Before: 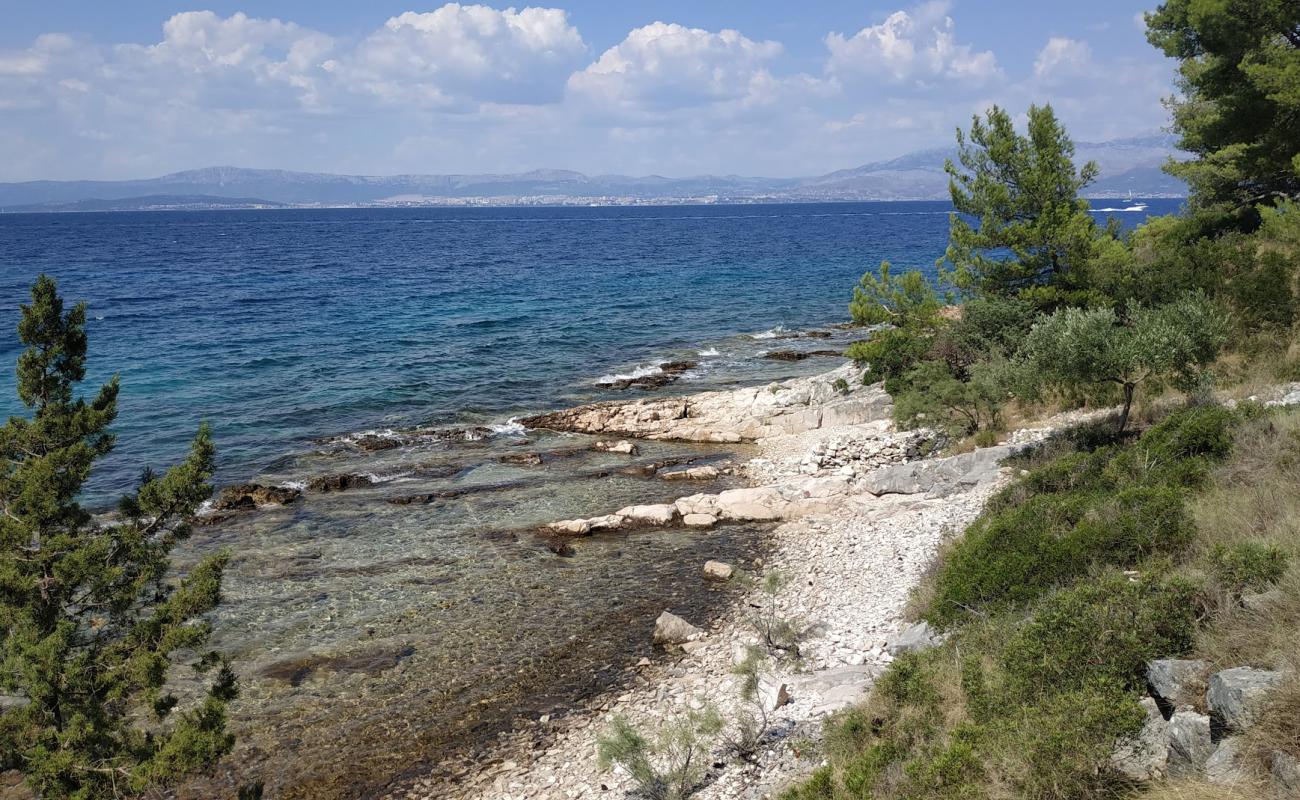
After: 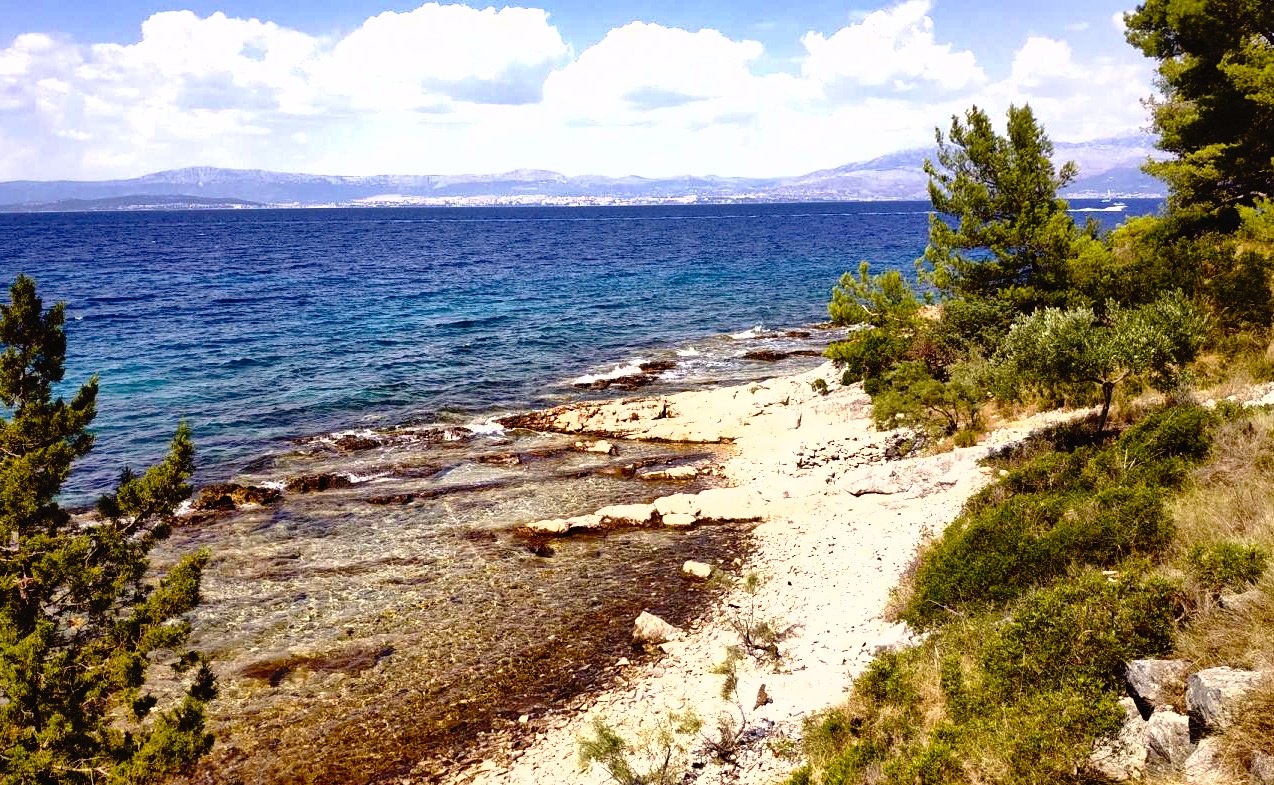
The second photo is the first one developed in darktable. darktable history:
tone equalizer: on, module defaults
tone curve: curves: ch0 [(0, 0.013) (0.181, 0.074) (0.337, 0.304) (0.498, 0.485) (0.78, 0.742) (0.993, 0.954)]; ch1 [(0, 0) (0.294, 0.184) (0.359, 0.34) (0.362, 0.35) (0.43, 0.41) (0.469, 0.463) (0.495, 0.502) (0.54, 0.563) (0.612, 0.641) (1, 1)]; ch2 [(0, 0) (0.44, 0.437) (0.495, 0.502) (0.524, 0.534) (0.557, 0.56) (0.634, 0.654) (0.728, 0.722) (1, 1)], preserve colors none
color balance rgb: power › chroma 1.554%, power › hue 27.82°, highlights gain › chroma 1.354%, highlights gain › hue 56.51°, perceptual saturation grading › global saturation 43.871%, perceptual saturation grading › highlights -50.186%, perceptual saturation grading › shadows 30.756%, perceptual brilliance grading › highlights 46.755%, perceptual brilliance grading › mid-tones 21.278%, perceptual brilliance grading › shadows -5.927%, global vibrance 20%
shadows and highlights: low approximation 0.01, soften with gaussian
crop: left 1.657%, right 0.289%, bottom 1.797%
